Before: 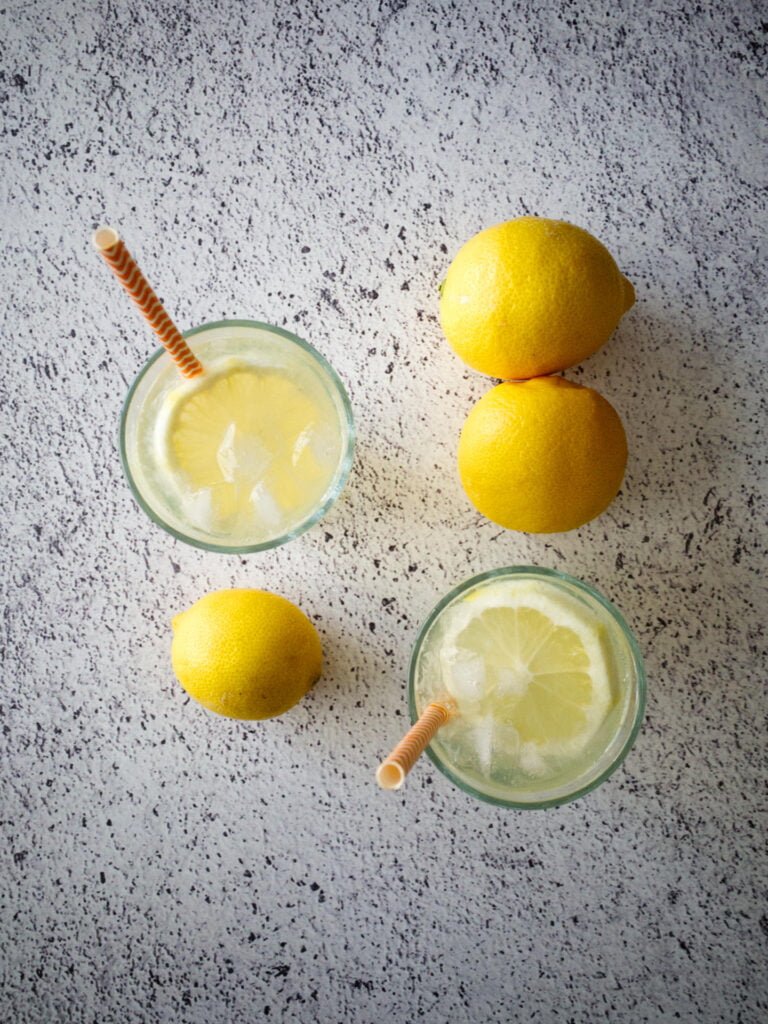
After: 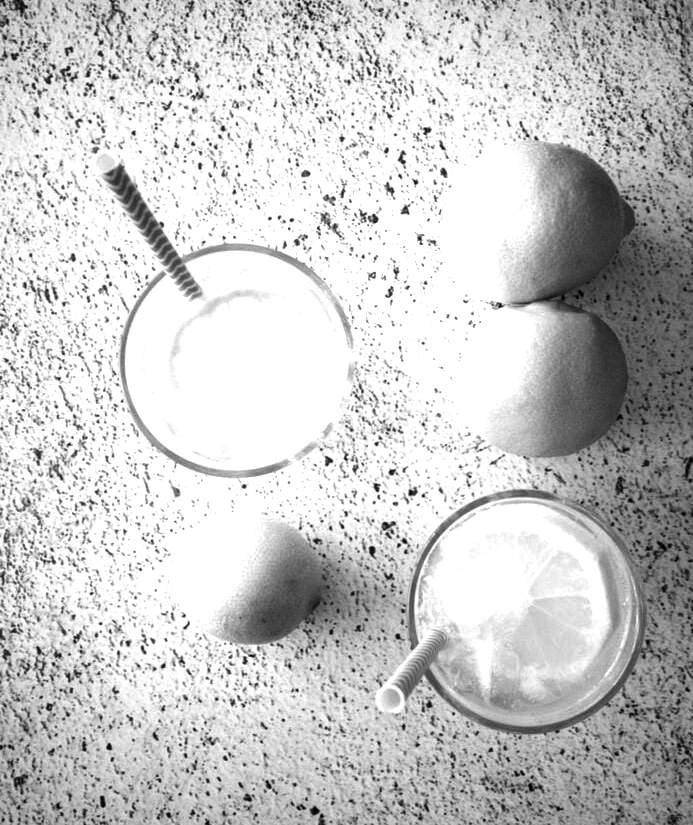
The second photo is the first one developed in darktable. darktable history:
monochrome: a 32, b 64, size 2.3
crop: top 7.49%, right 9.717%, bottom 11.943%
levels: levels [0.044, 0.475, 0.791]
